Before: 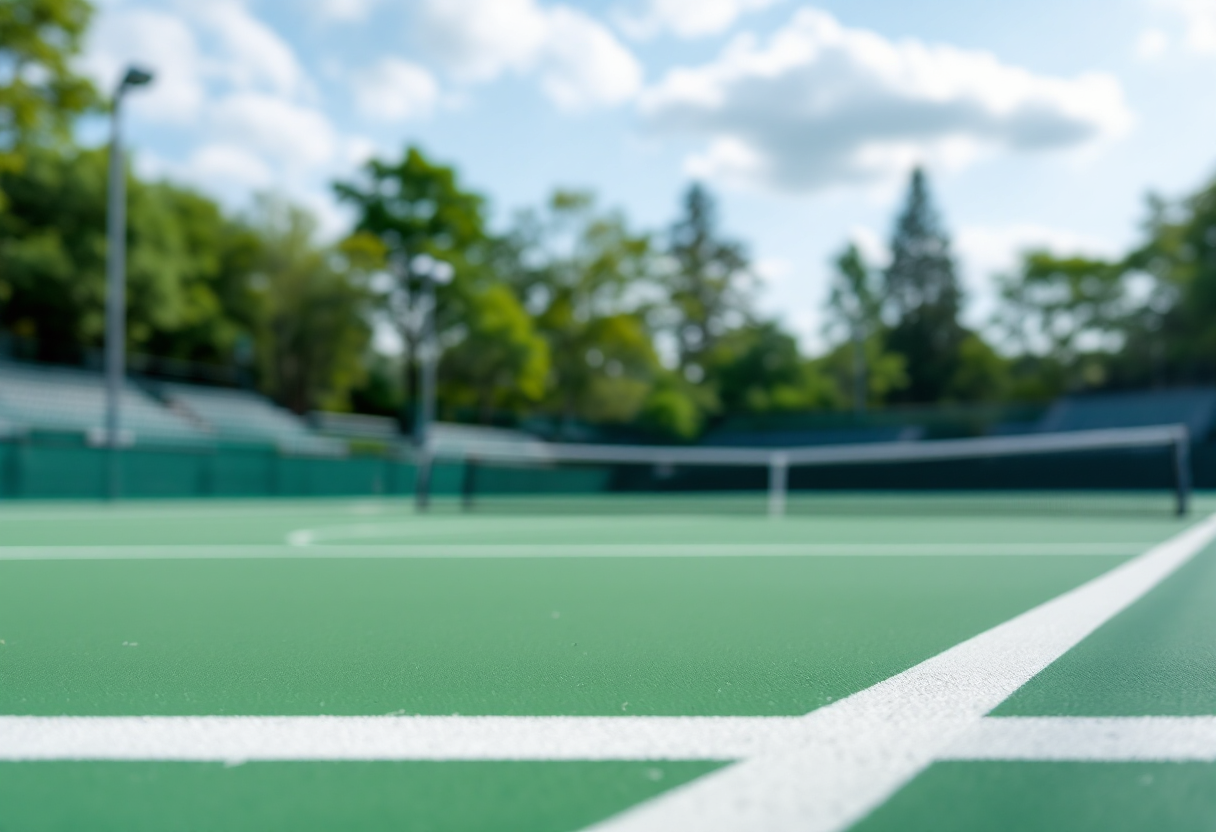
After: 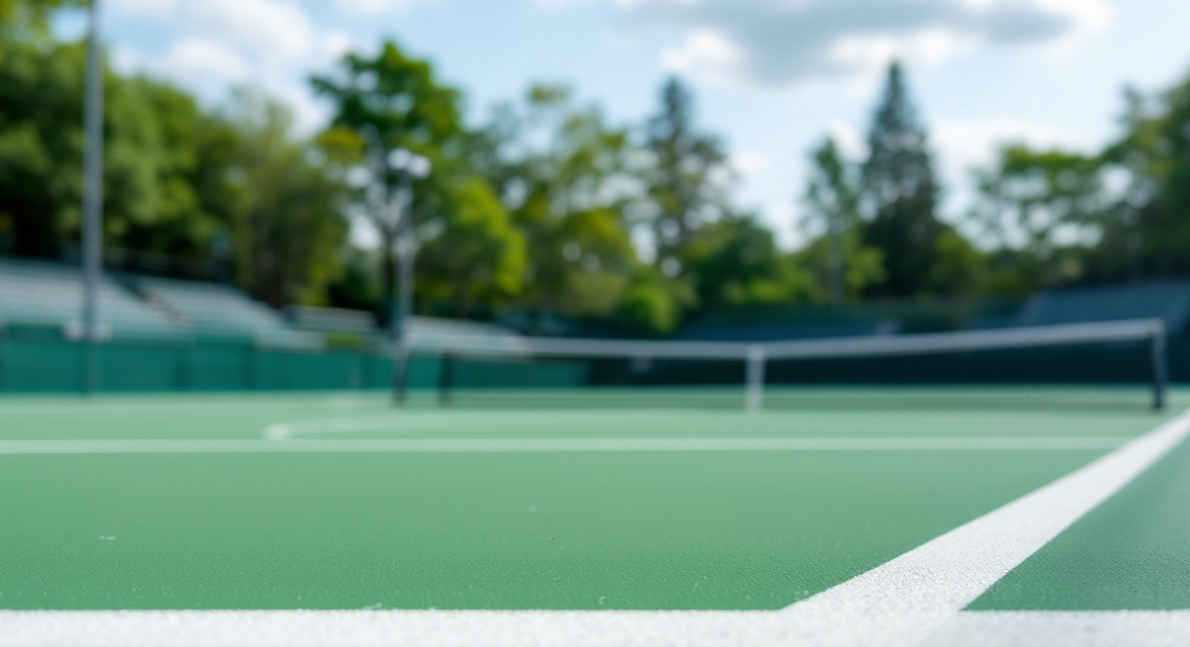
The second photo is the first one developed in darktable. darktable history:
crop and rotate: left 1.899%, top 12.805%, right 0.191%, bottom 9.37%
